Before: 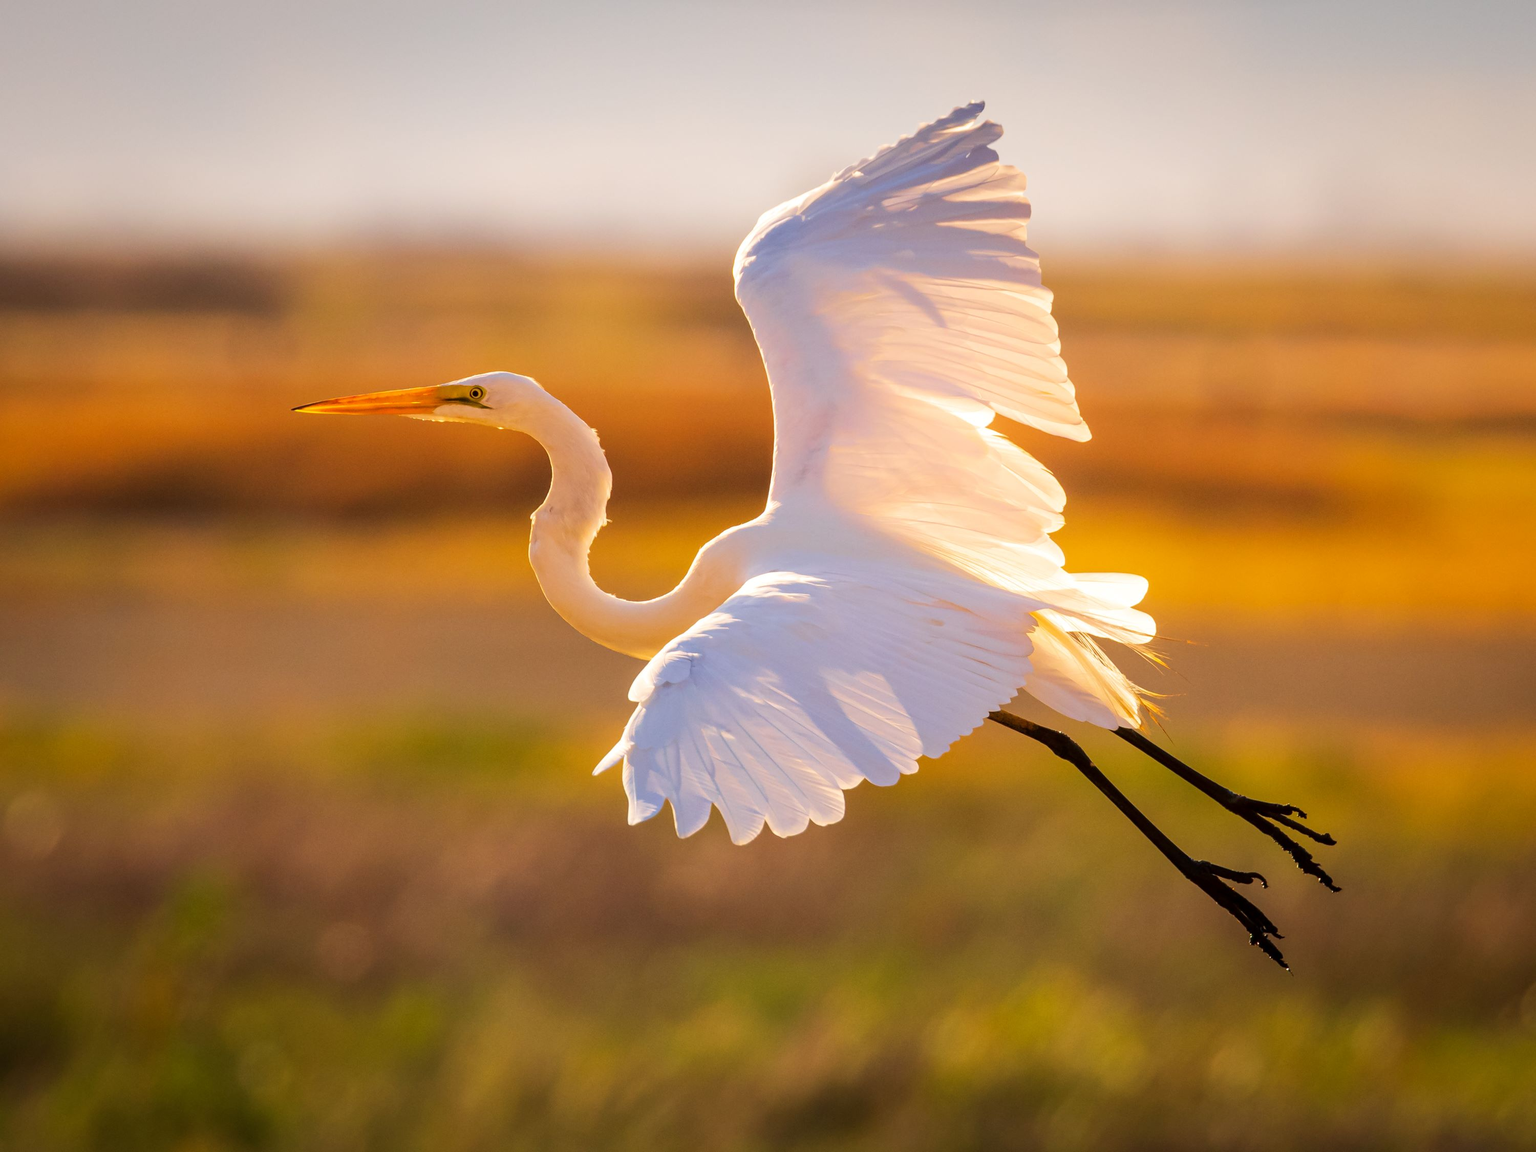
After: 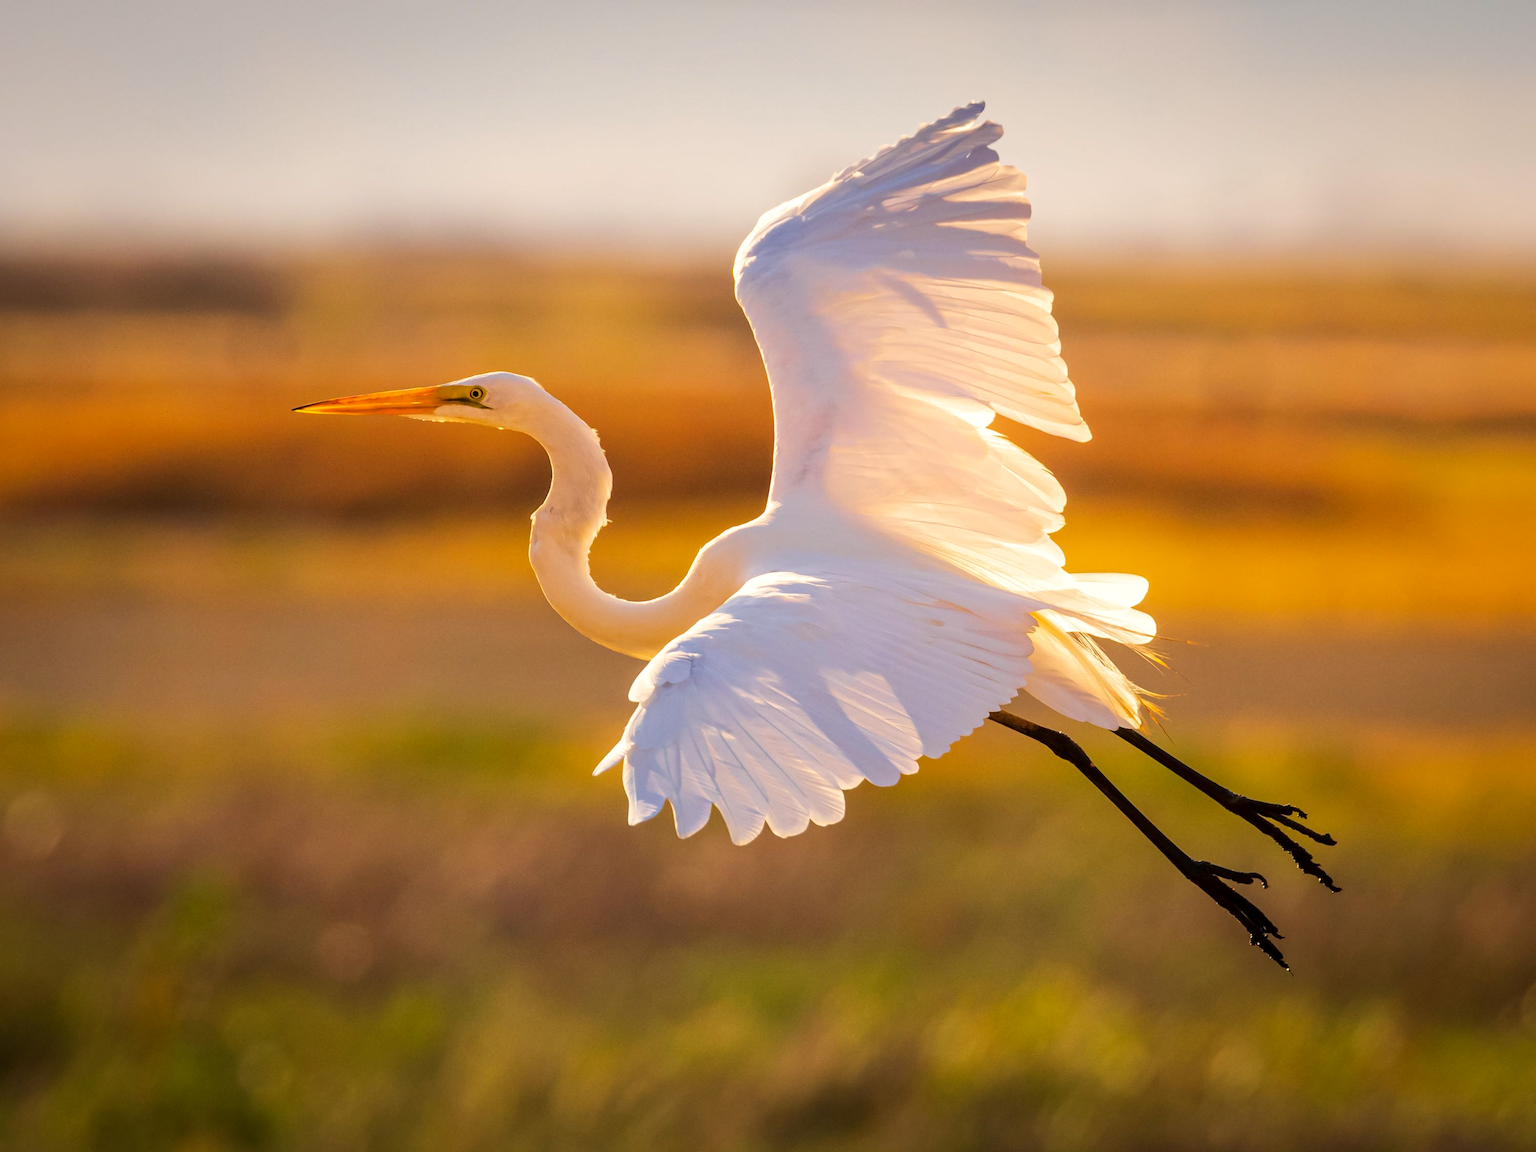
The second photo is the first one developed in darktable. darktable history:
color correction: highlights b* 3.01
local contrast: mode bilateral grid, contrast 11, coarseness 26, detail 115%, midtone range 0.2
